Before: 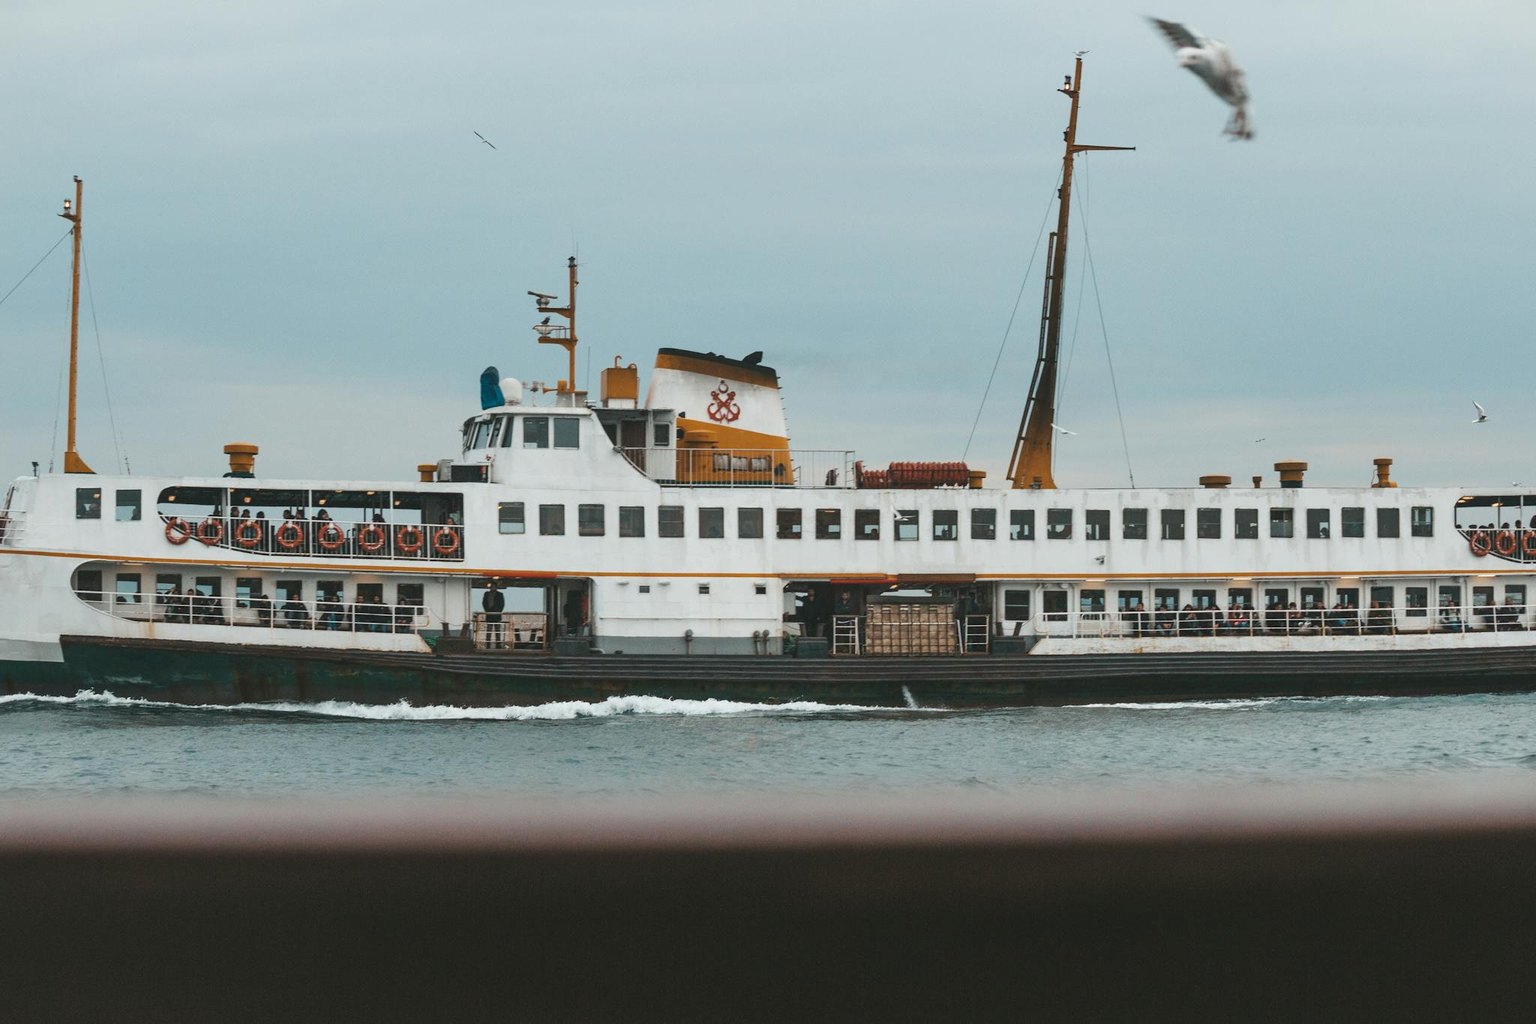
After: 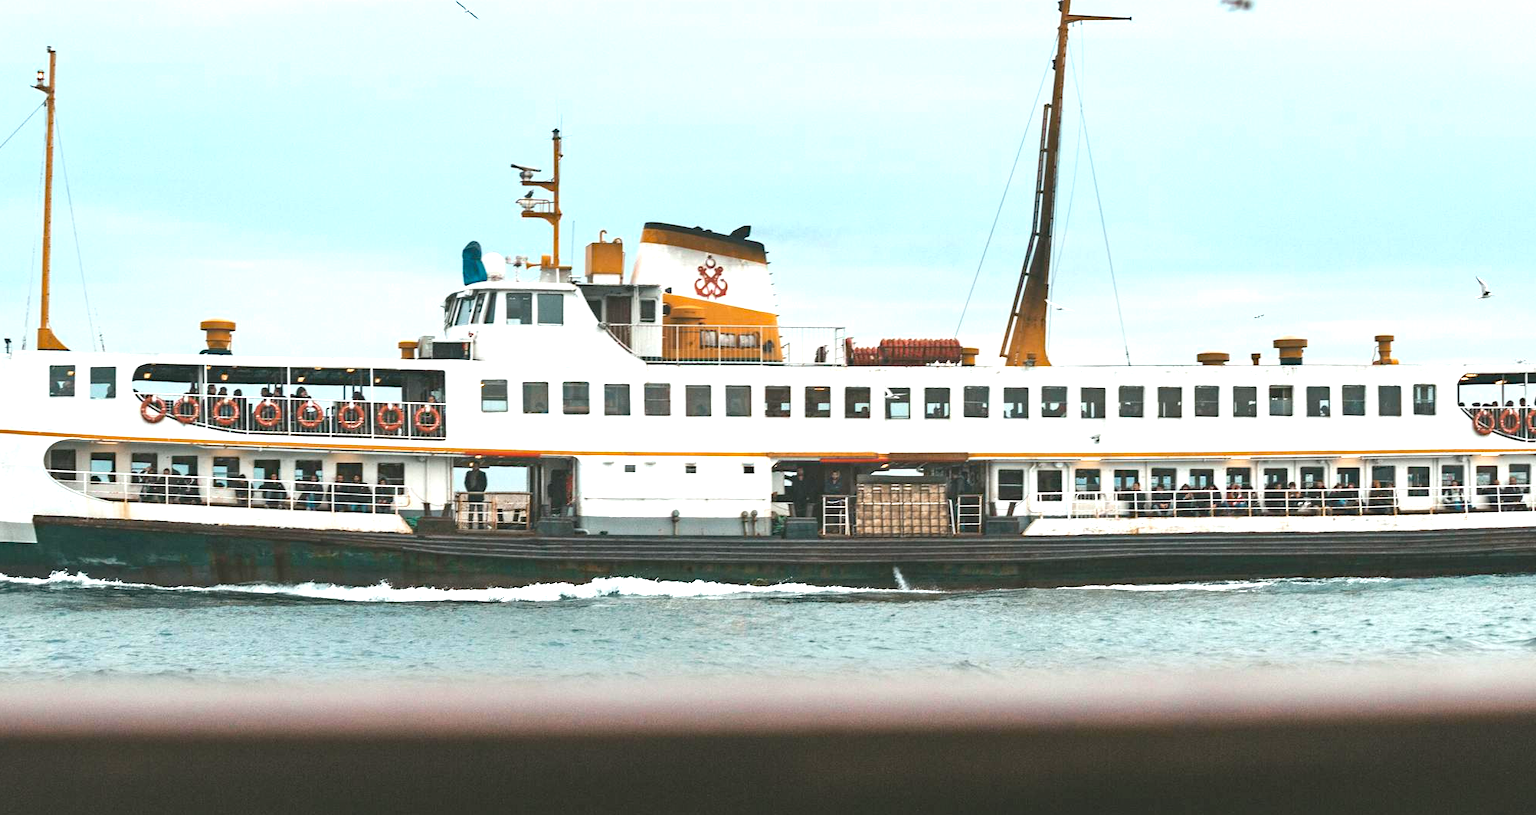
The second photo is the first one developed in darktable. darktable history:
crop and rotate: left 1.814%, top 12.818%, right 0.25%, bottom 9.225%
haze removal: compatibility mode true, adaptive false
white balance: emerald 1
exposure: black level correction 0, exposure 1.2 EV, compensate exposure bias true, compensate highlight preservation false
